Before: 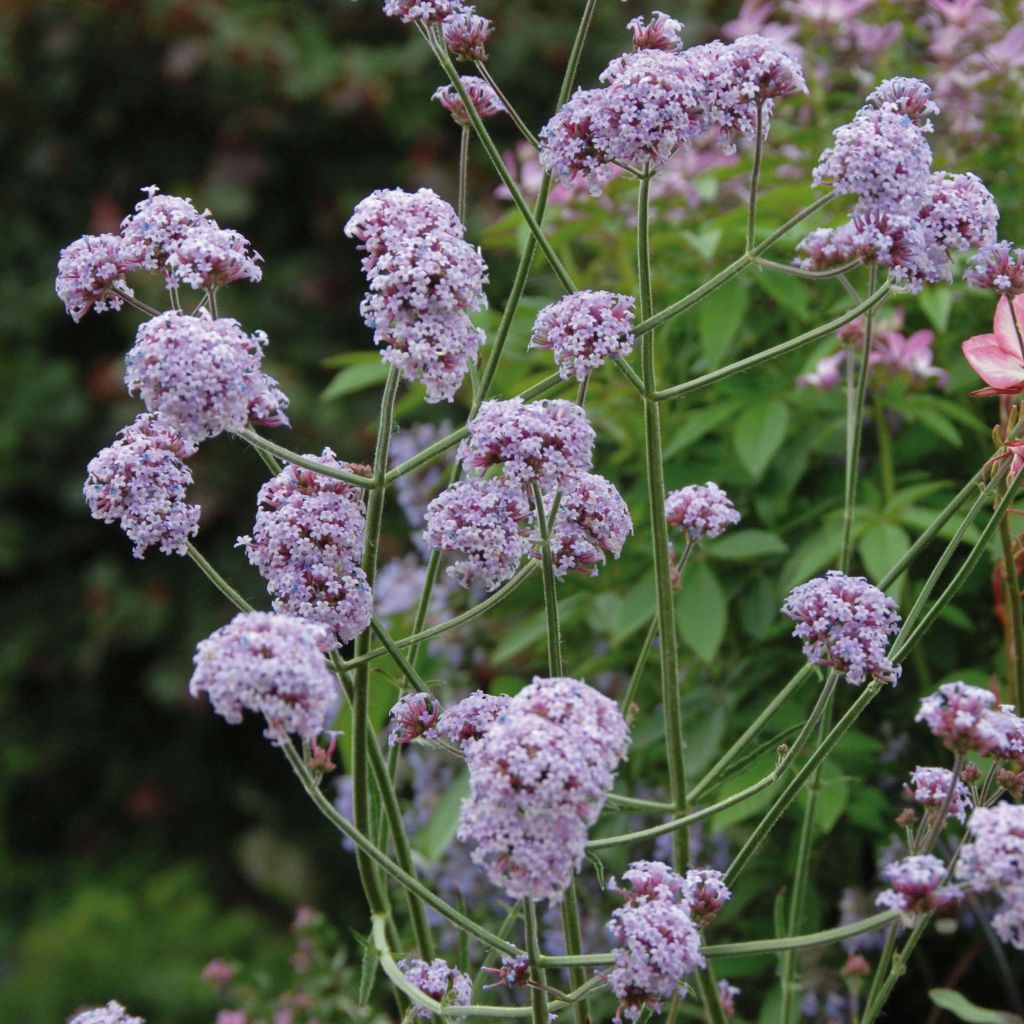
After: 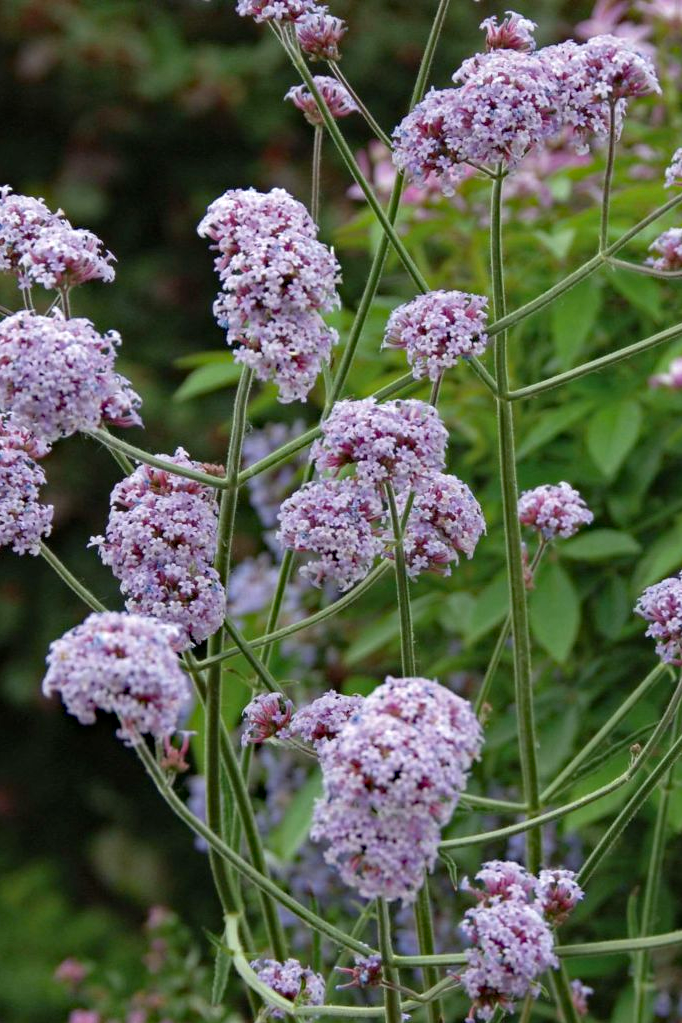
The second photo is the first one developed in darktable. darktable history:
crop and rotate: left 14.436%, right 18.898%
haze removal: strength 0.29, distance 0.25, compatibility mode true, adaptive false
shadows and highlights: radius 334.93, shadows 63.48, highlights 6.06, compress 87.7%, highlights color adjustment 39.73%, soften with gaussian
exposure: exposure 0.127 EV, compensate highlight preservation false
